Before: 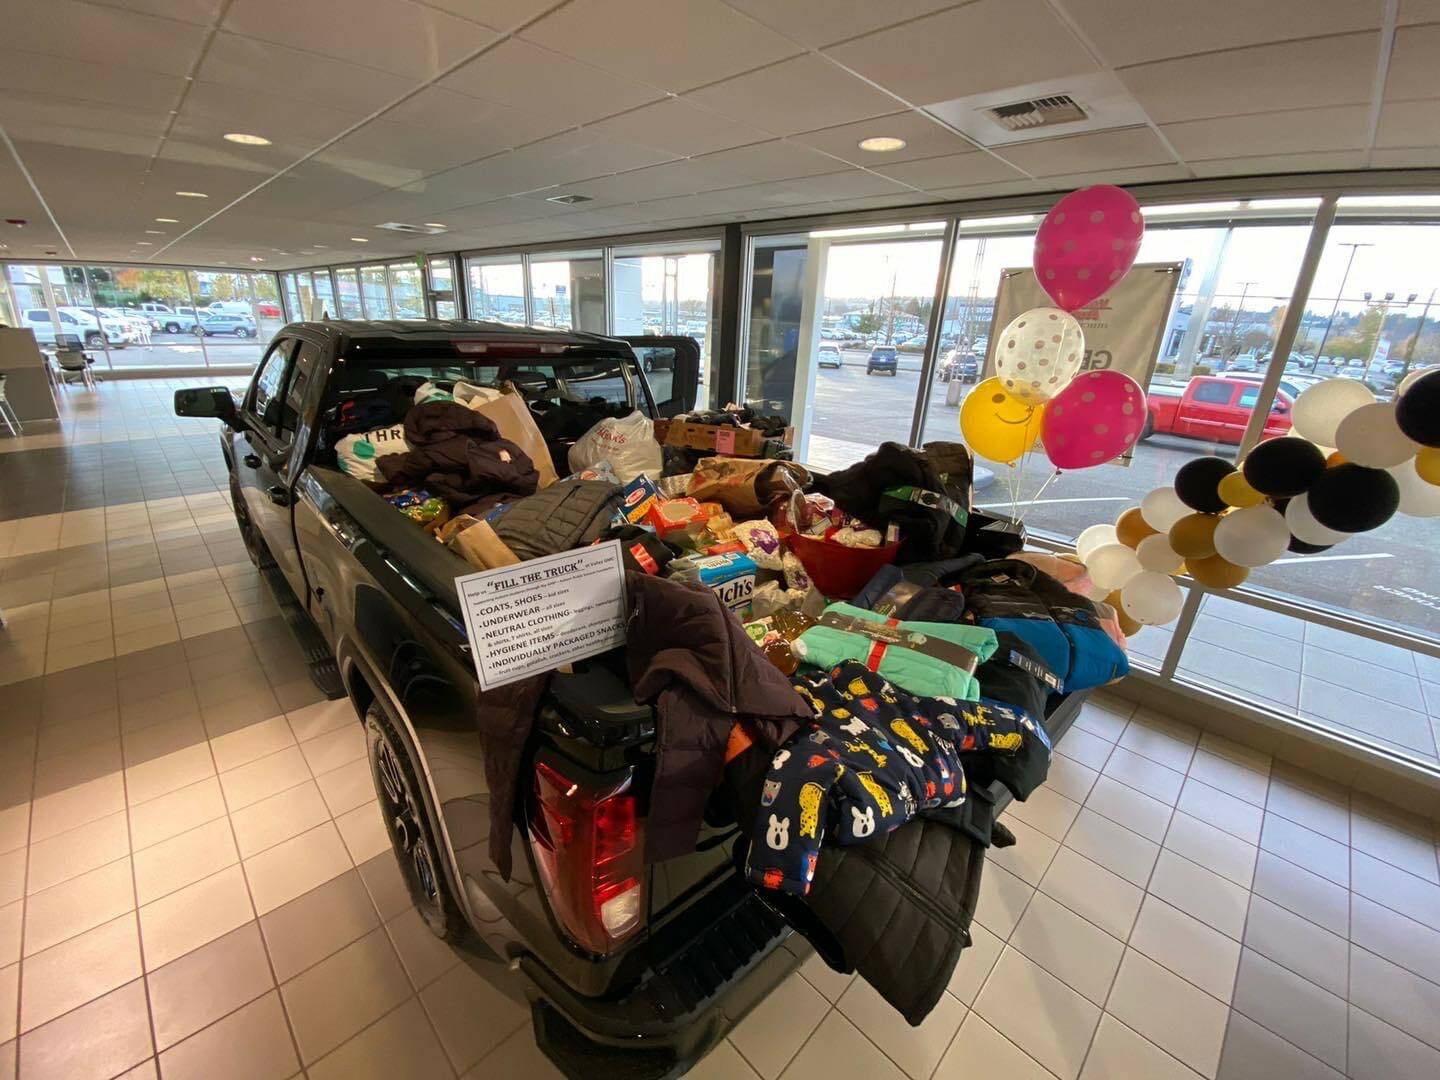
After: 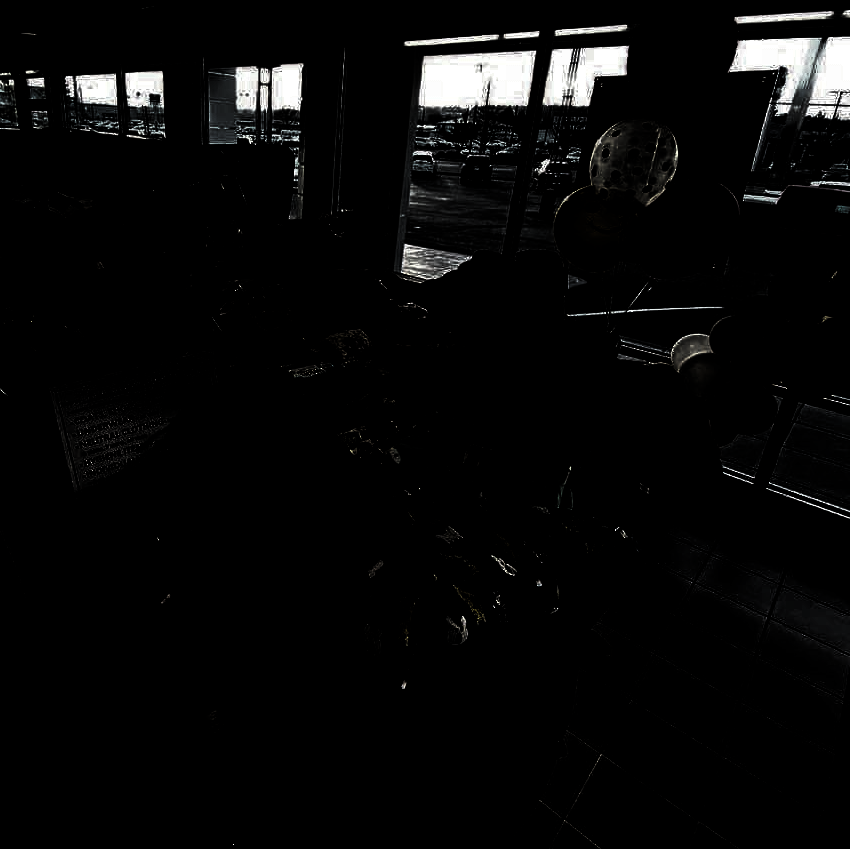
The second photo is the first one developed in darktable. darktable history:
crop and rotate: left 28.256%, top 17.734%, right 12.656%, bottom 3.573%
levels: levels [0.721, 0.937, 0.997]
